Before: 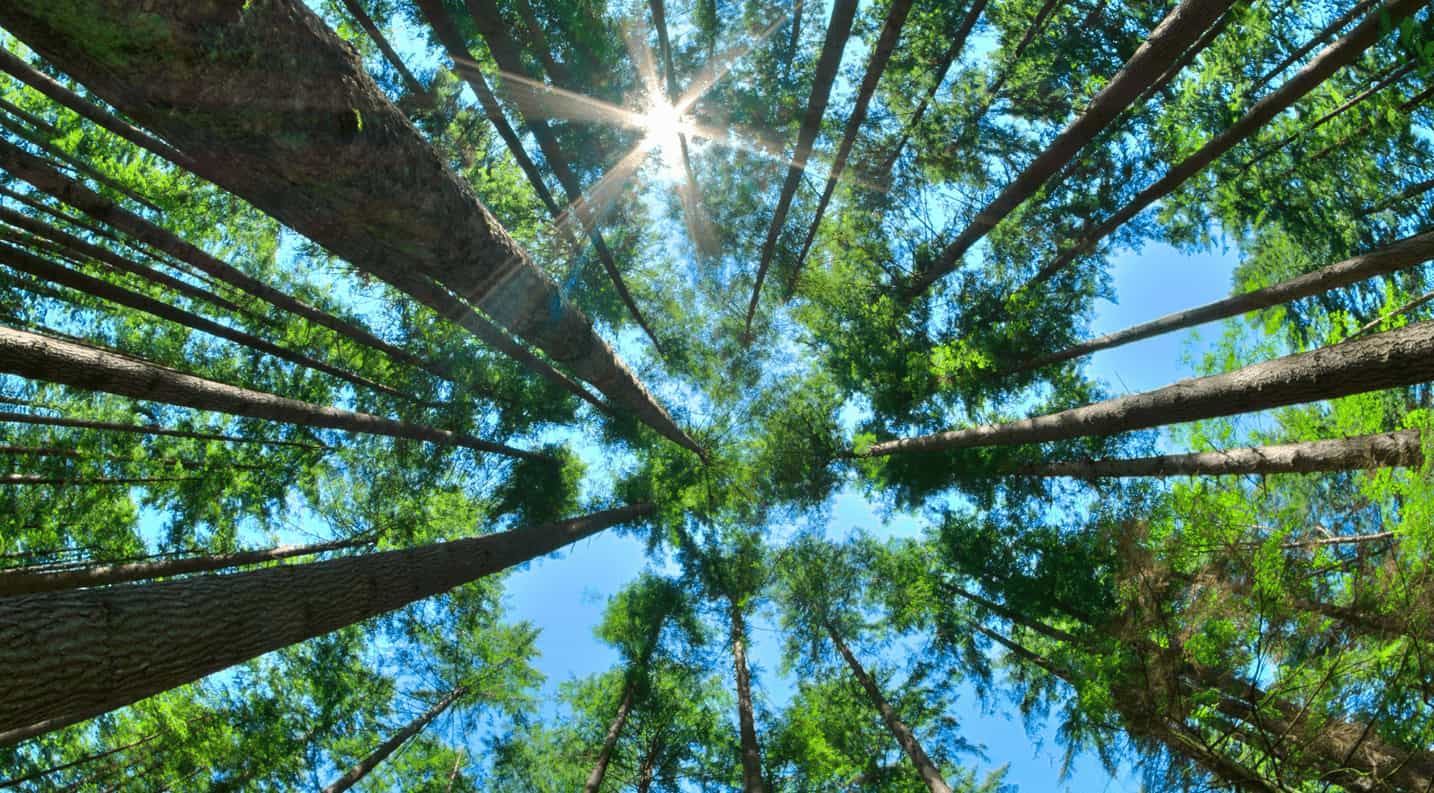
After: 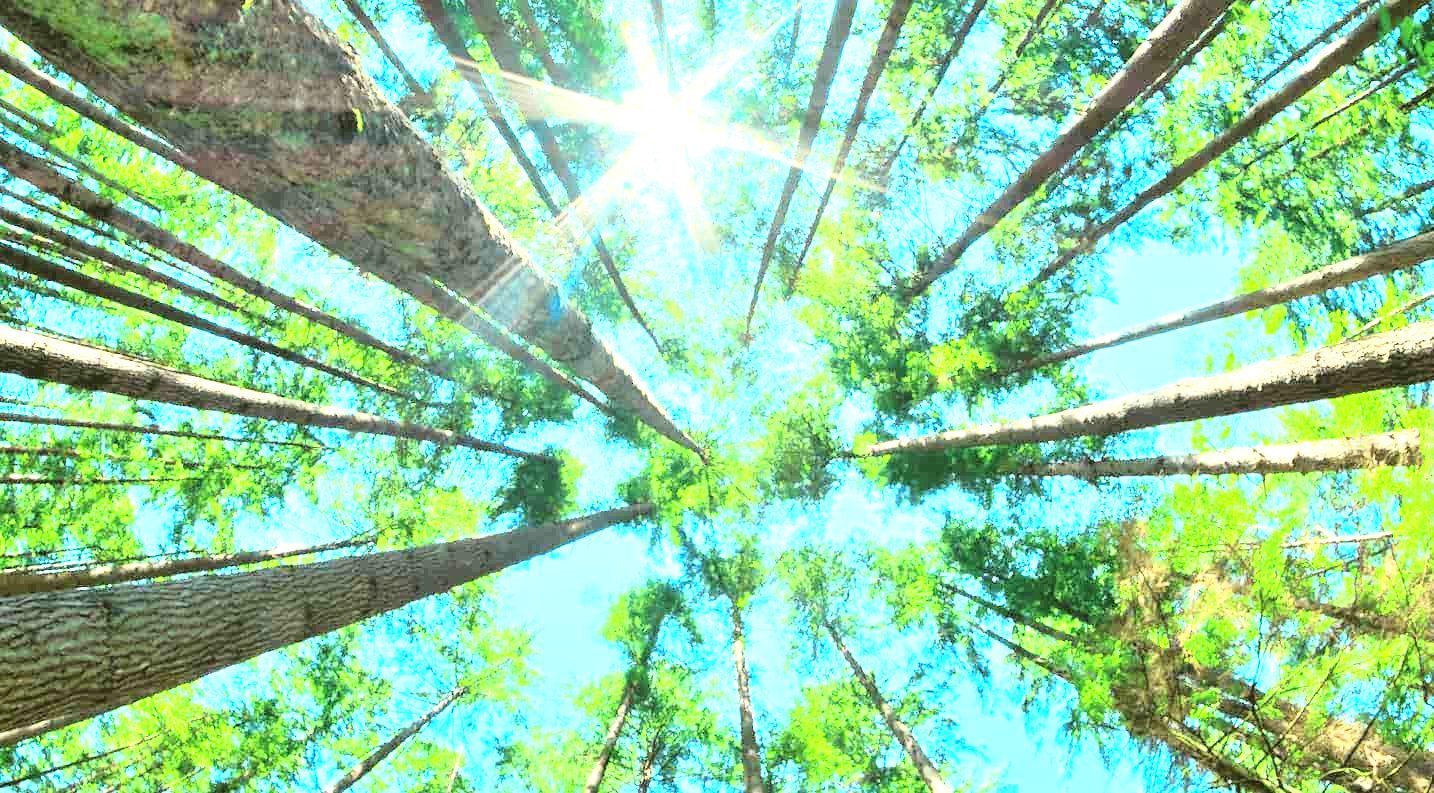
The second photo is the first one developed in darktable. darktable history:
base curve: curves: ch0 [(0, 0) (0.028, 0.03) (0.121, 0.232) (0.46, 0.748) (0.859, 0.968) (1, 1)]
exposure: black level correction 0, exposure 2.107 EV, compensate highlight preservation false
